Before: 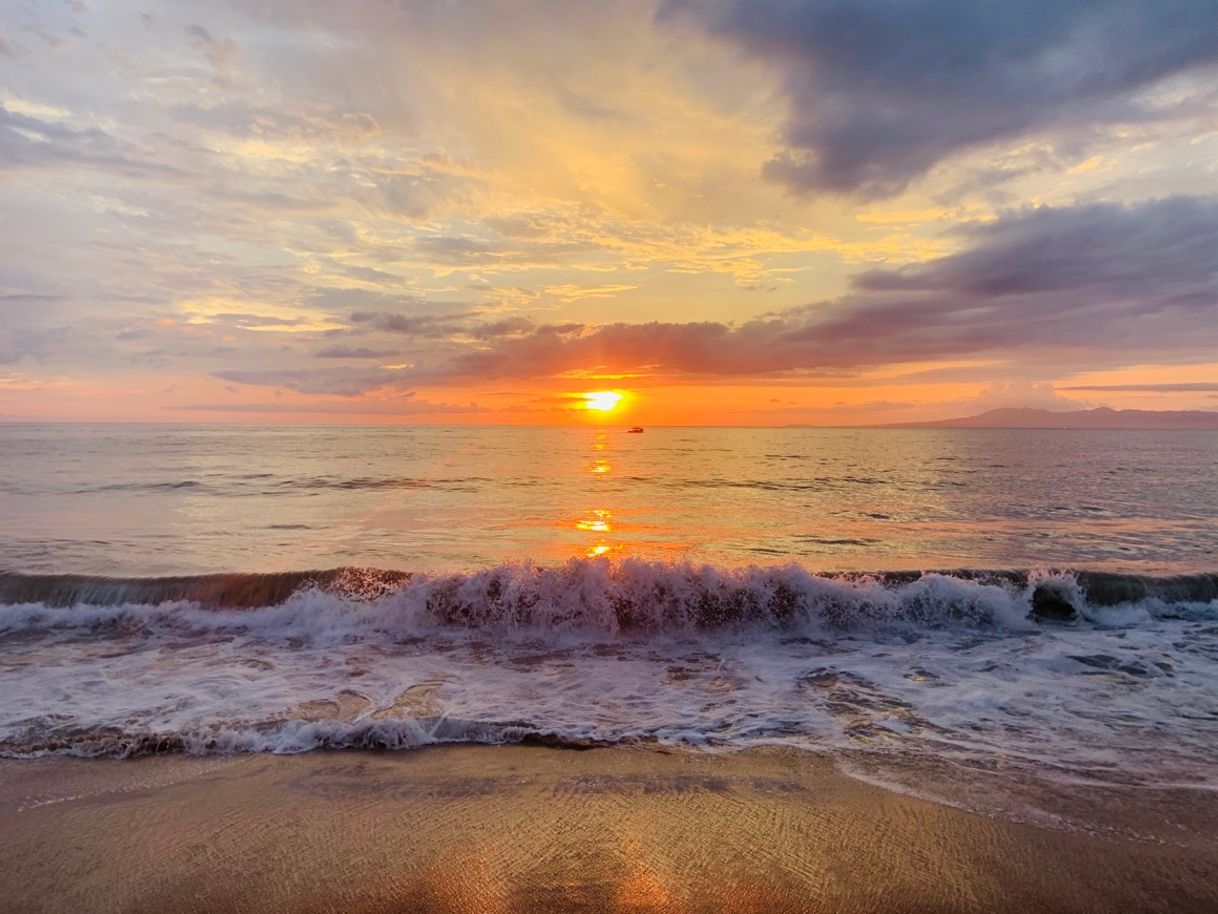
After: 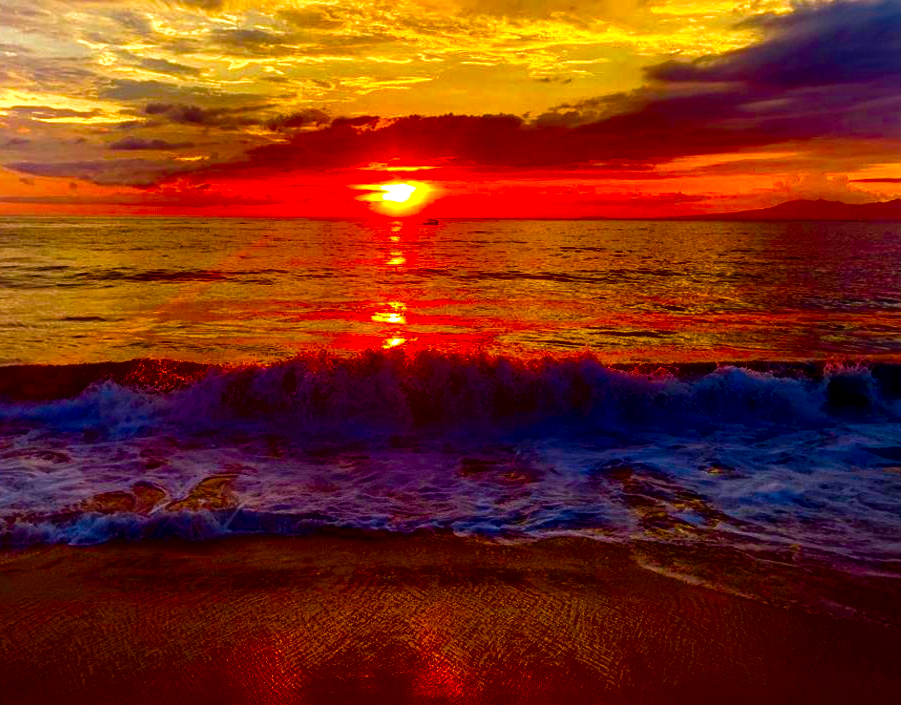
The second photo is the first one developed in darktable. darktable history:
local contrast: on, module defaults
velvia: strength 32%, mid-tones bias 0.2
crop: left 16.871%, top 22.857%, right 9.116%
contrast brightness saturation: brightness -1, saturation 1
exposure: exposure 0.496 EV, compensate highlight preservation false
